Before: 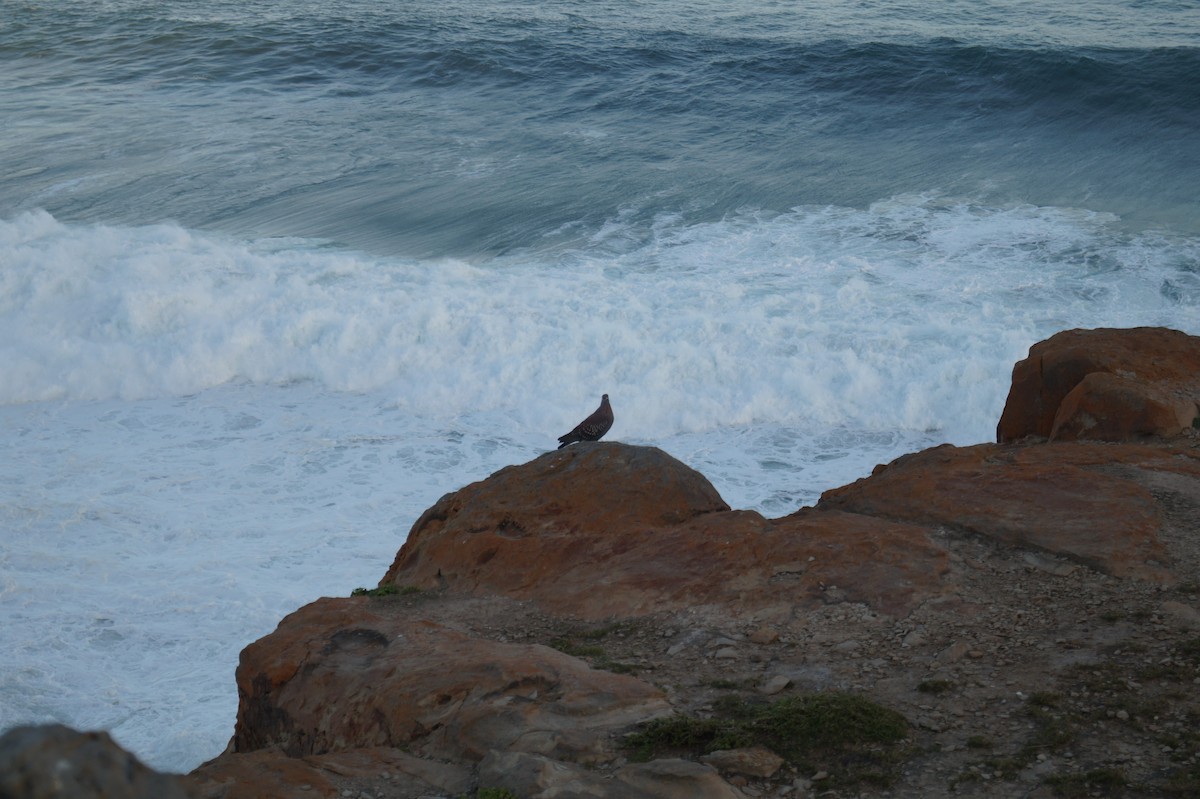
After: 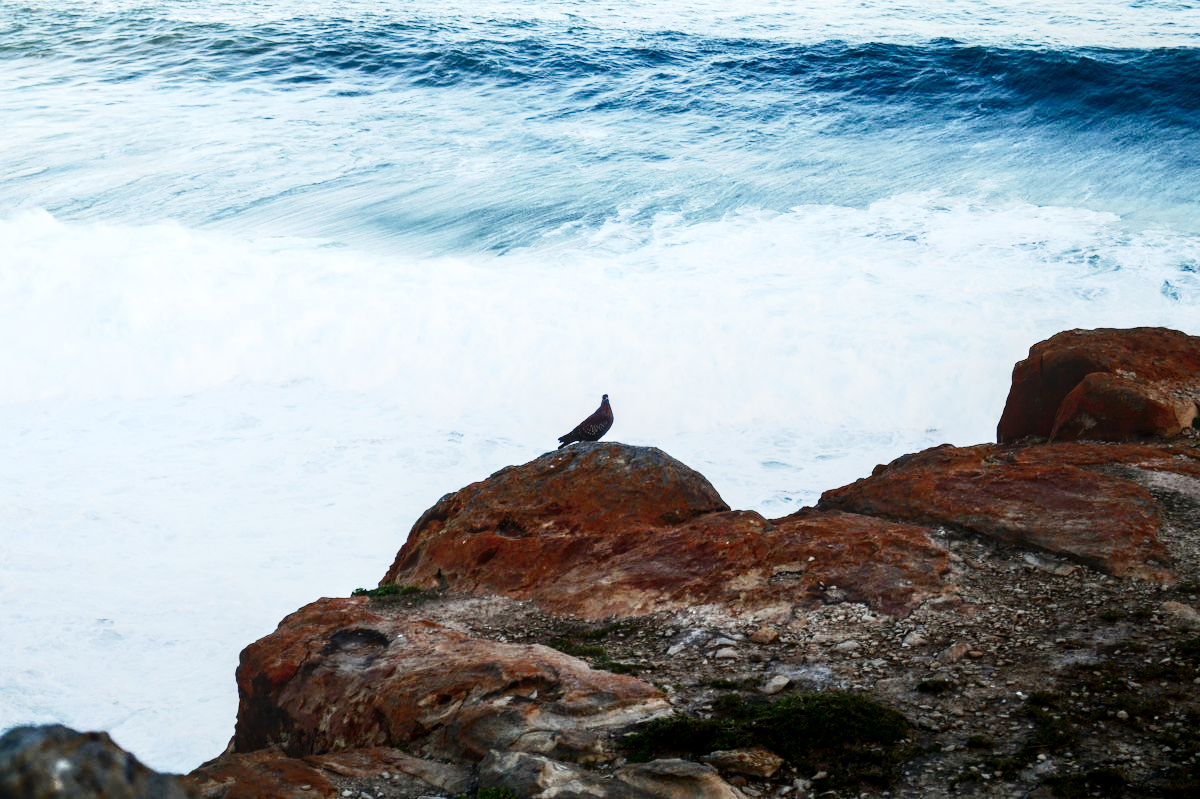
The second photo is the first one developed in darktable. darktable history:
base curve: curves: ch0 [(0, 0) (0.007, 0.004) (0.027, 0.03) (0.046, 0.07) (0.207, 0.54) (0.442, 0.872) (0.673, 0.972) (1, 1)], preserve colors none
local contrast: on, module defaults
contrast brightness saturation: contrast 0.28
tone curve: curves: ch0 [(0, 0) (0.004, 0.001) (0.133, 0.112) (0.325, 0.362) (0.832, 0.893) (1, 1)], preserve colors none
